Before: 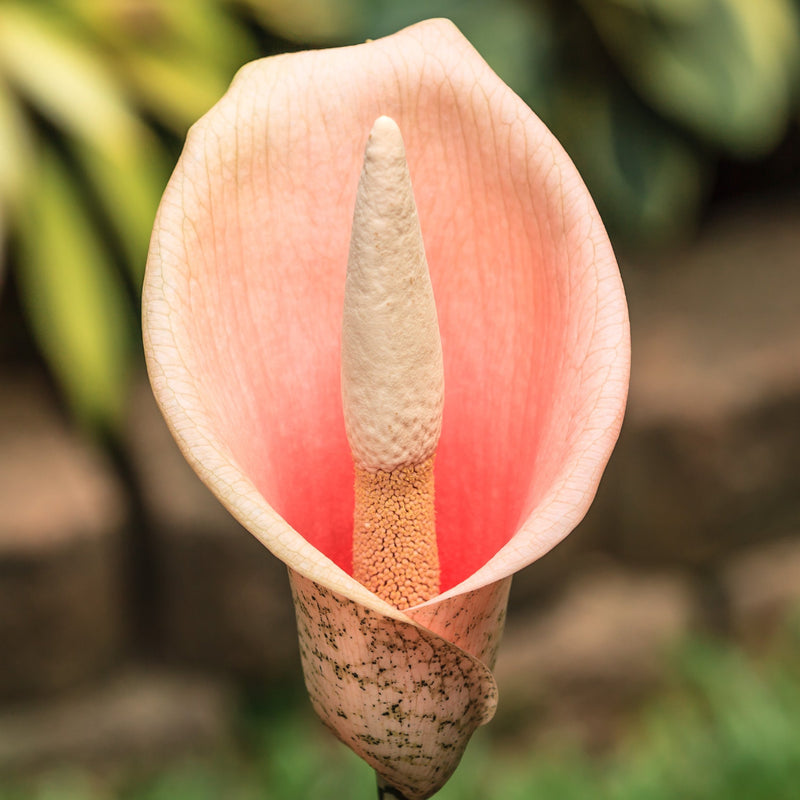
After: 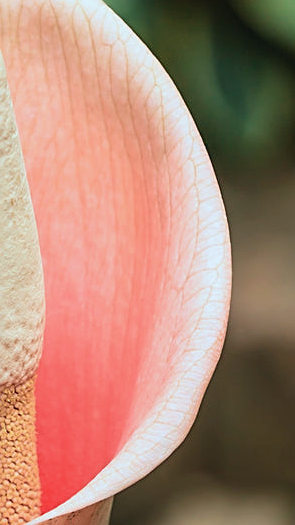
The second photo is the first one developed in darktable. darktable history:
crop and rotate: left 49.936%, top 10.094%, right 13.136%, bottom 24.256%
color correction: highlights a* -11.71, highlights b* -15.58
sharpen: on, module defaults
velvia: on, module defaults
